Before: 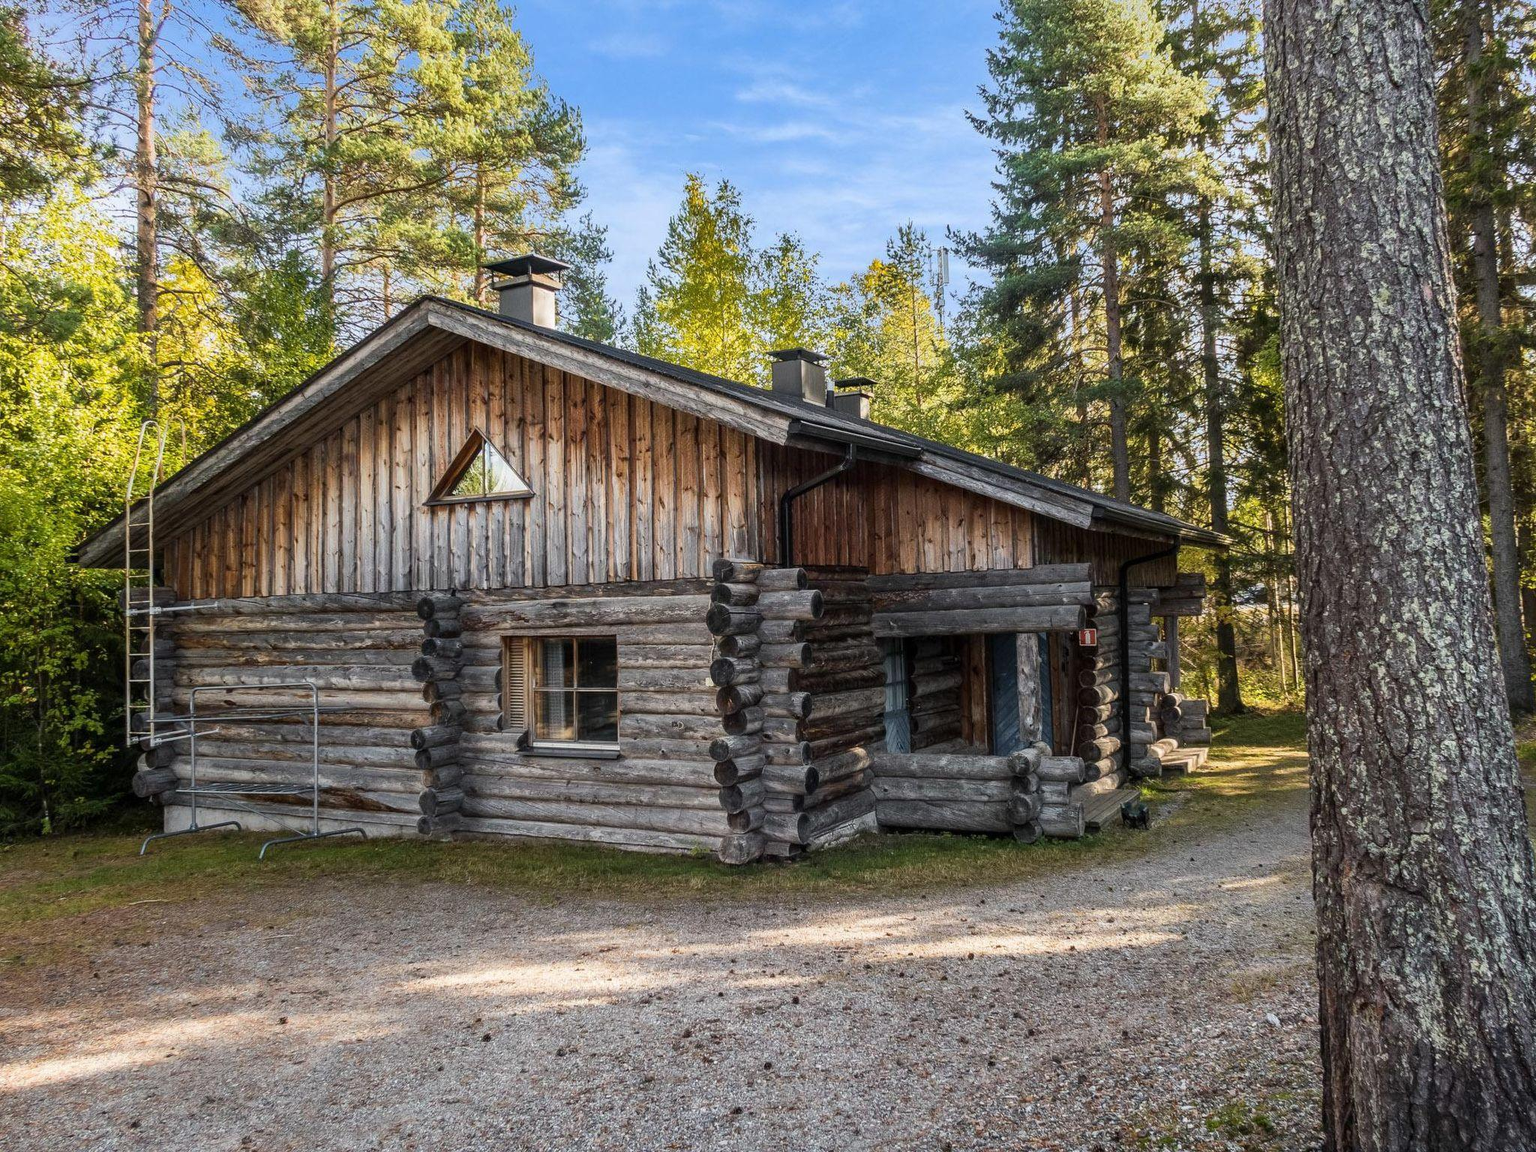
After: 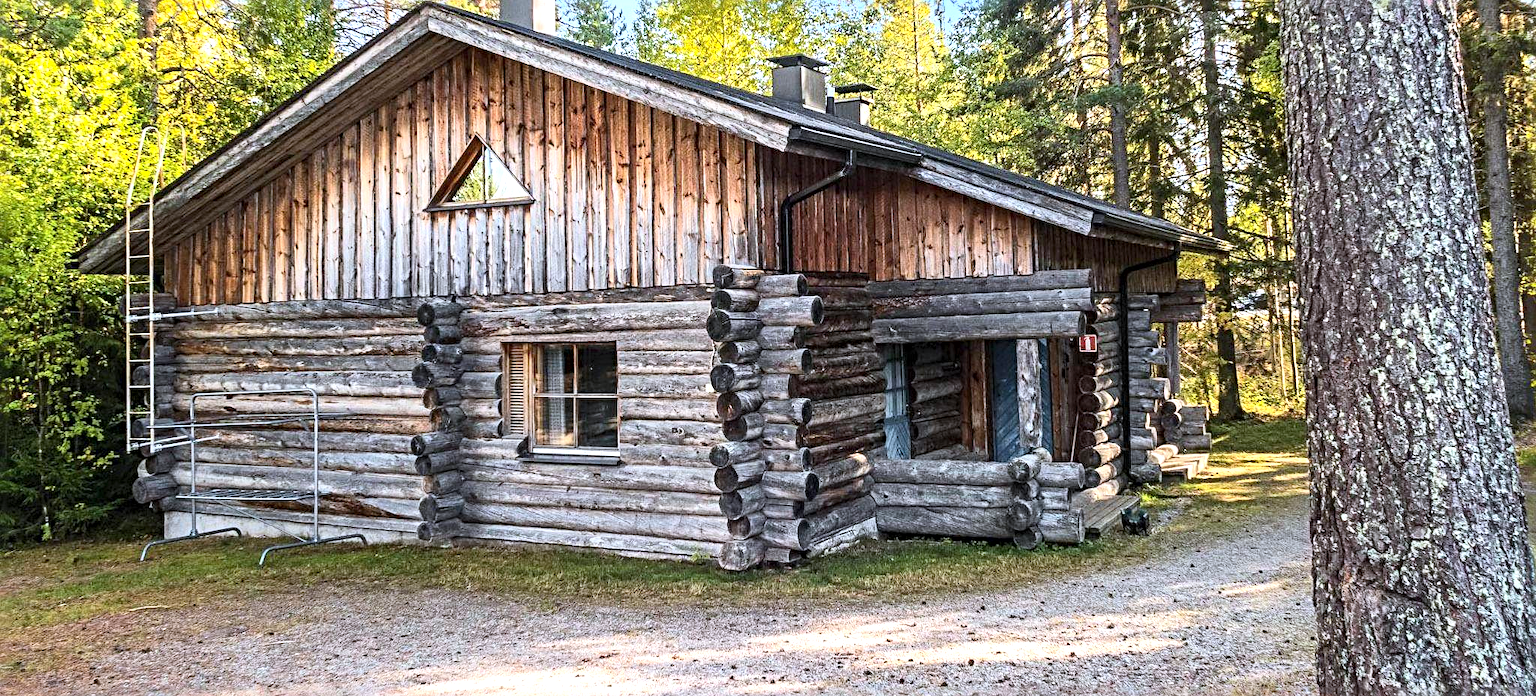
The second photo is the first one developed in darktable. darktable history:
crop and rotate: top 25.556%, bottom 13.955%
contrast brightness saturation: contrast 0.203, brightness 0.167, saturation 0.223
sharpen: radius 4.853
color correction: highlights a* -0.663, highlights b* -9.09
exposure: exposure 0.608 EV, compensate highlight preservation false
